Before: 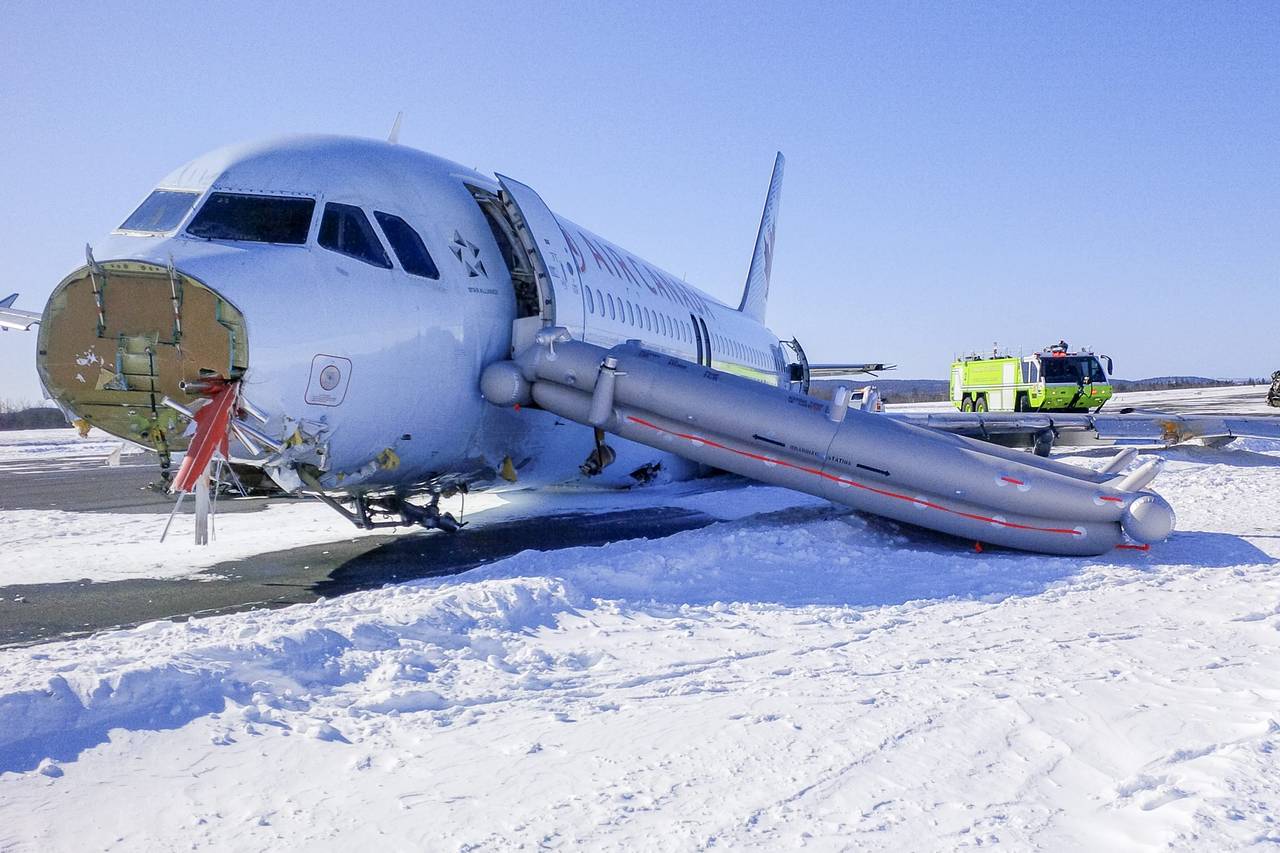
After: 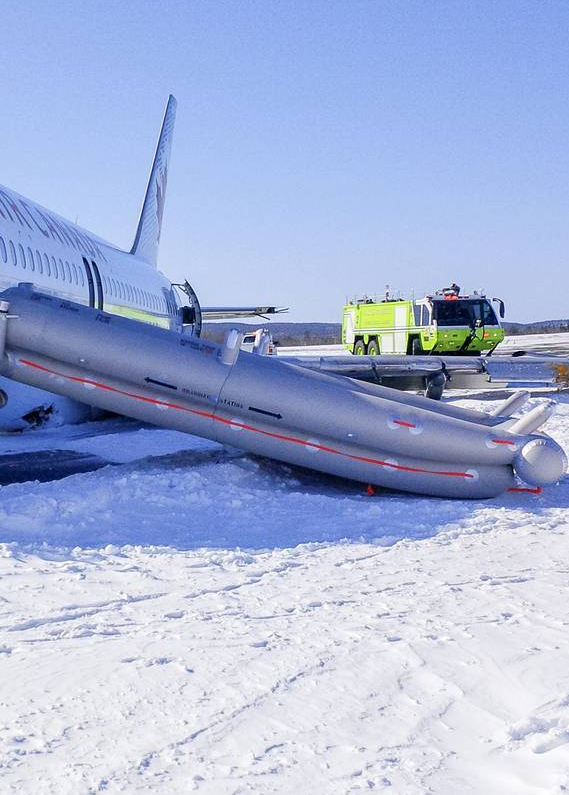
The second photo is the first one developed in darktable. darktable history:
crop: left 47.507%, top 6.737%, right 8.038%
